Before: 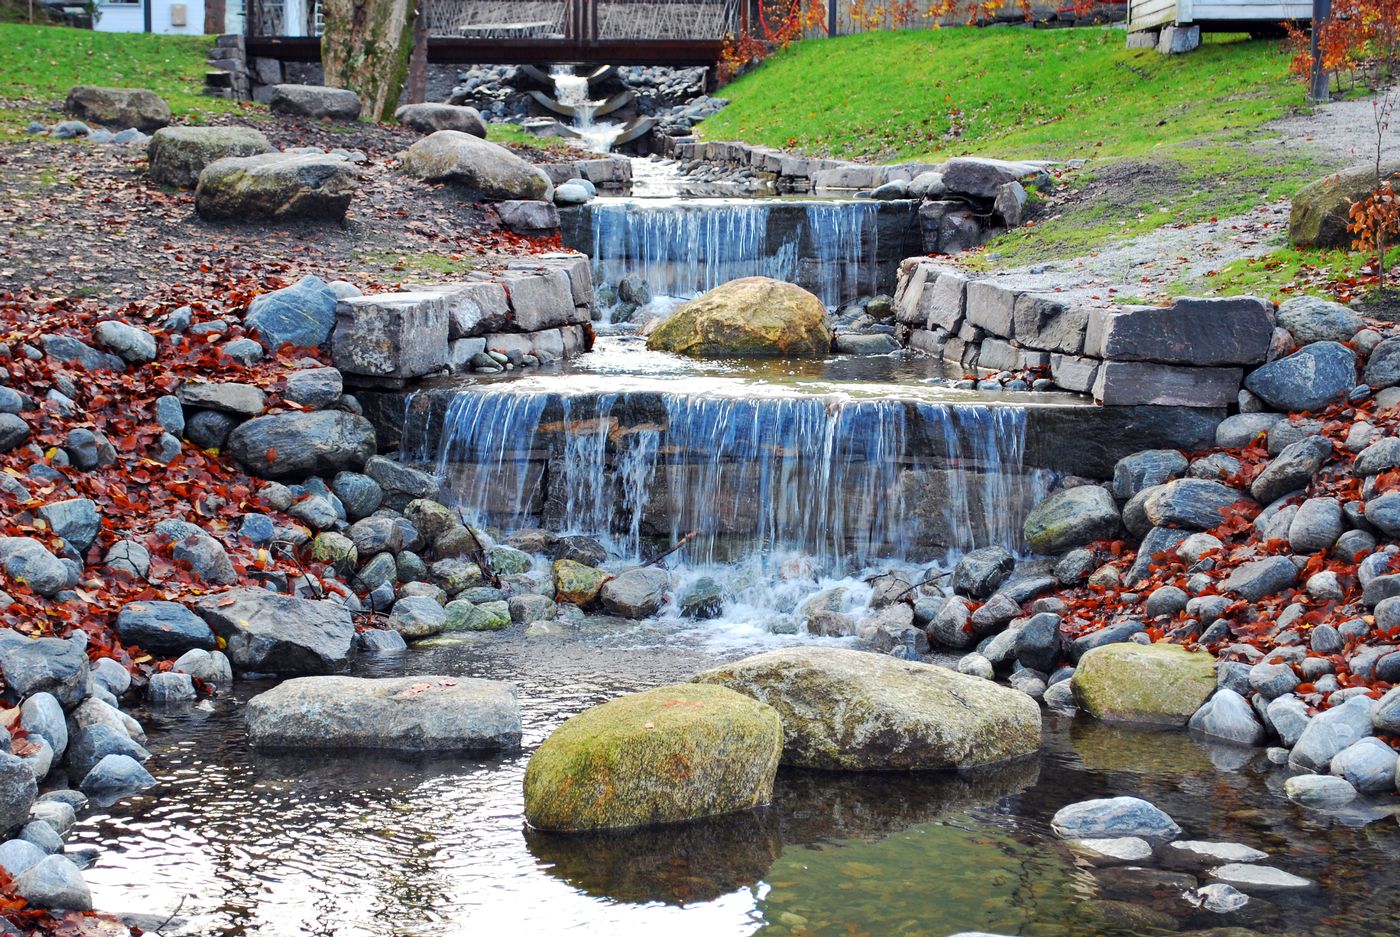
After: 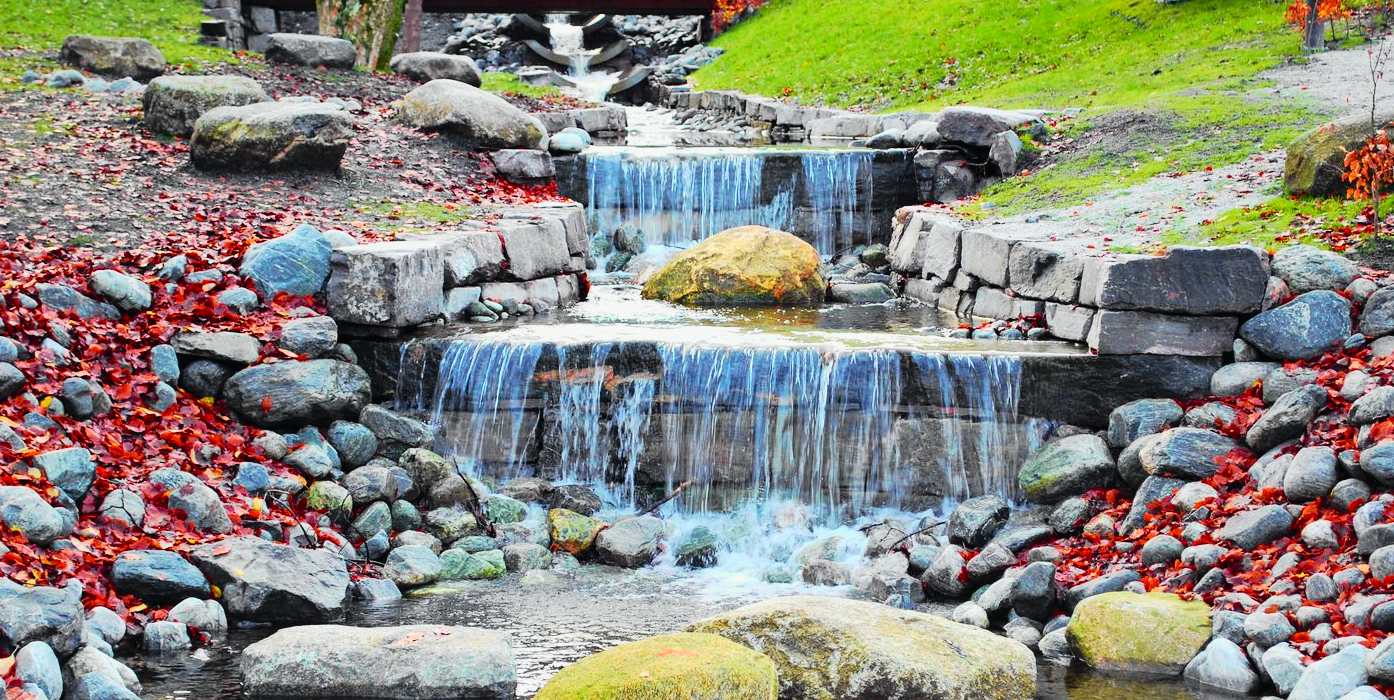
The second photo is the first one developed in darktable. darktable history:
tone curve: curves: ch0 [(0, 0.012) (0.144, 0.137) (0.326, 0.386) (0.489, 0.573) (0.656, 0.763) (0.849, 0.902) (1, 0.974)]; ch1 [(0, 0) (0.366, 0.367) (0.475, 0.453) (0.494, 0.493) (0.504, 0.497) (0.544, 0.579) (0.562, 0.619) (0.622, 0.694) (1, 1)]; ch2 [(0, 0) (0.333, 0.346) (0.375, 0.375) (0.424, 0.43) (0.476, 0.492) (0.502, 0.503) (0.533, 0.541) (0.572, 0.615) (0.605, 0.656) (0.641, 0.709) (1, 1)], color space Lab, independent channels, preserve colors none
crop: left 0.387%, top 5.469%, bottom 19.809%
